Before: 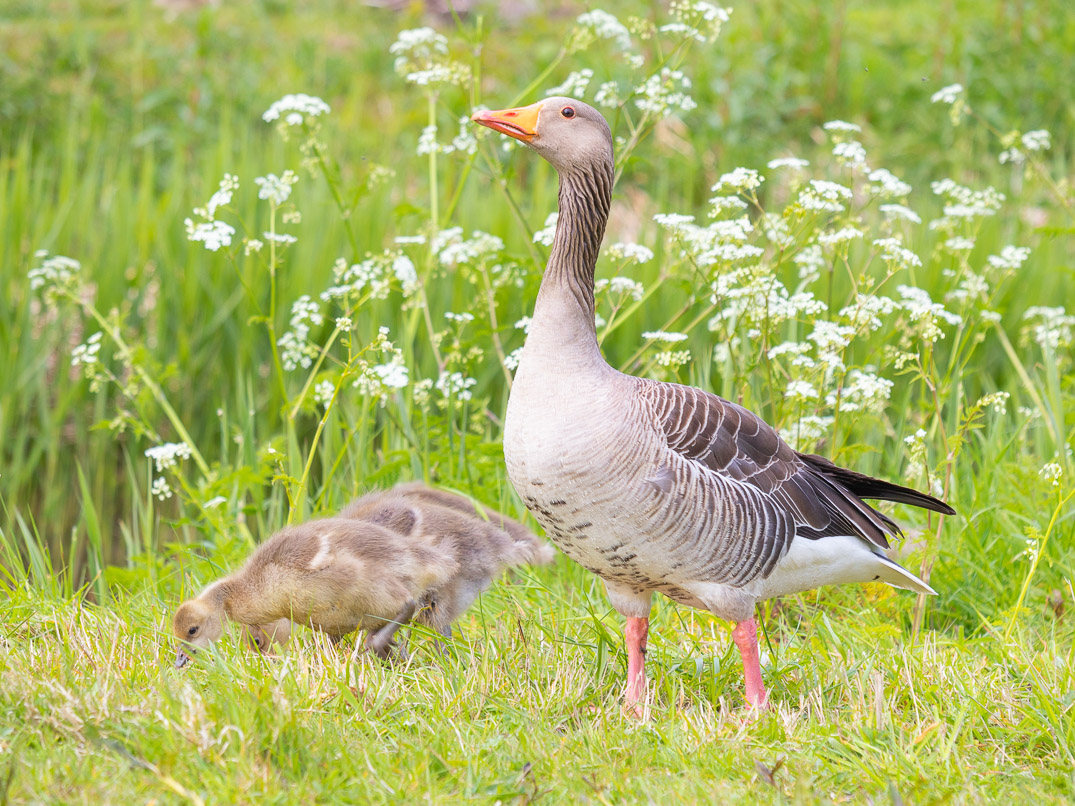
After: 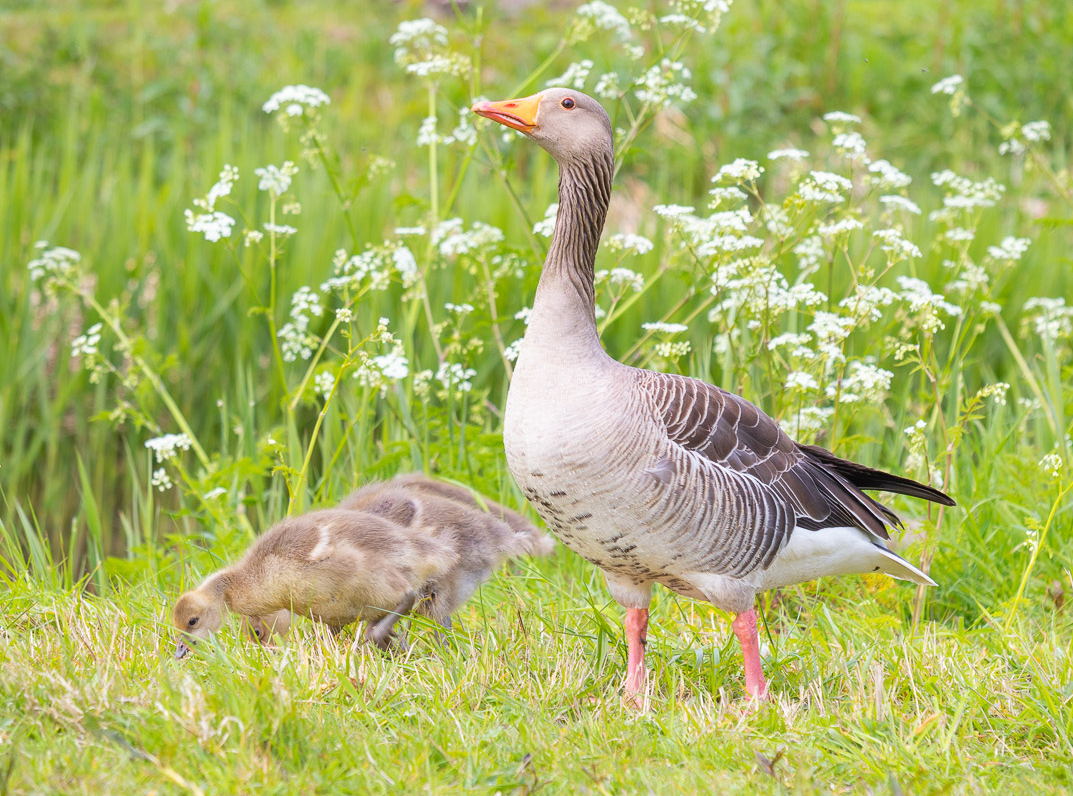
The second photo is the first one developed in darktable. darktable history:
crop: top 1.129%, right 0.098%
exposure: compensate highlight preservation false
